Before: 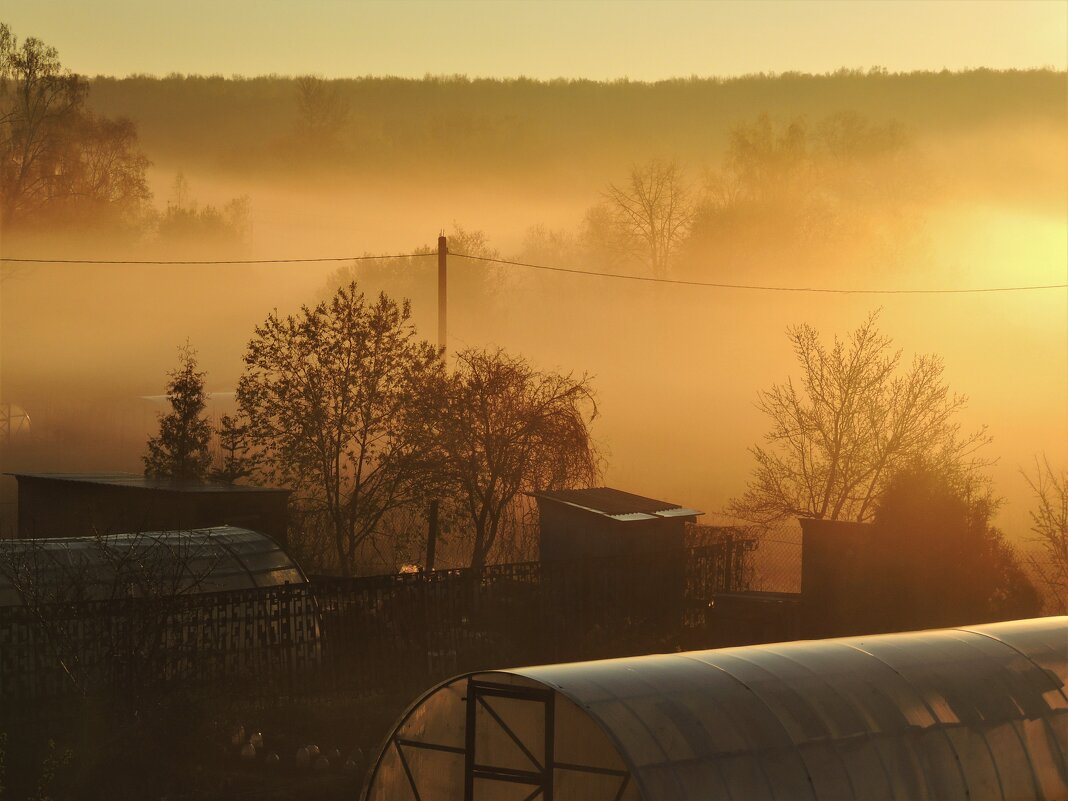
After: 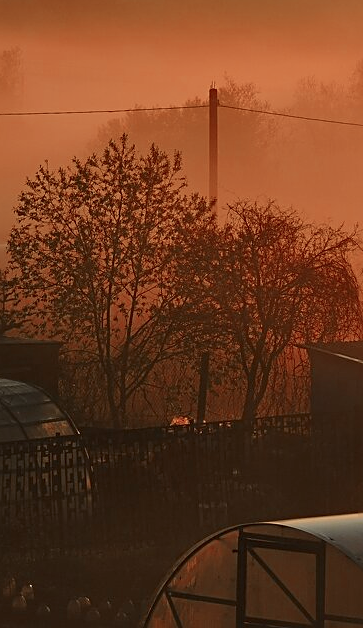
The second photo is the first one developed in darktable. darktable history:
color zones: curves: ch0 [(0, 0.299) (0.25, 0.383) (0.456, 0.352) (0.736, 0.571)]; ch1 [(0, 0.63) (0.151, 0.568) (0.254, 0.416) (0.47, 0.558) (0.732, 0.37) (0.909, 0.492)]; ch2 [(0.004, 0.604) (0.158, 0.443) (0.257, 0.403) (0.761, 0.468)]
sharpen: on, module defaults
crop and rotate: left 21.476%, top 18.595%, right 44.481%, bottom 2.984%
